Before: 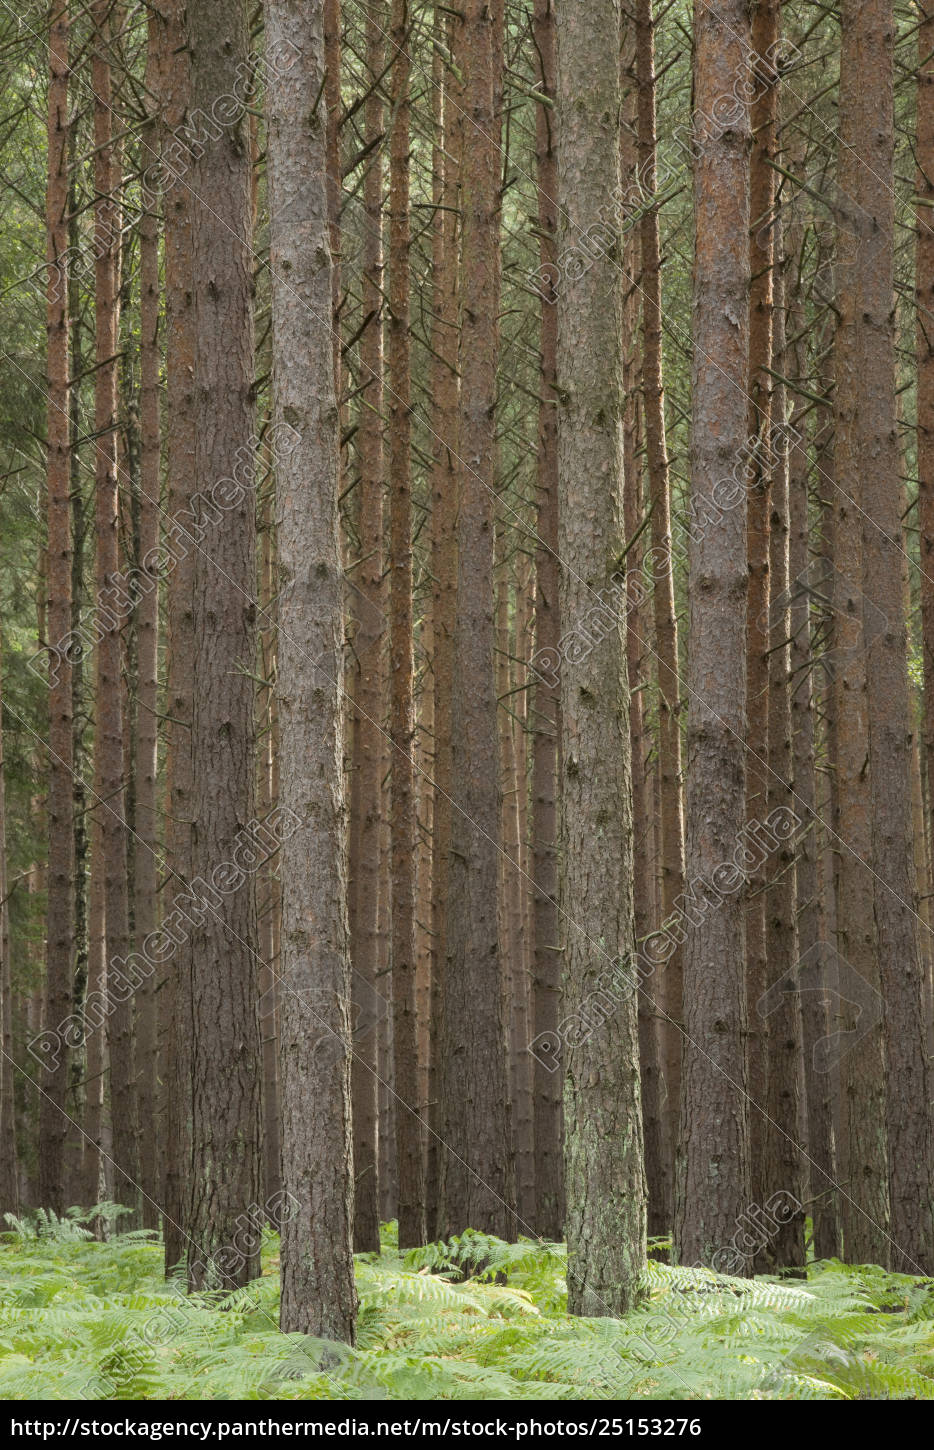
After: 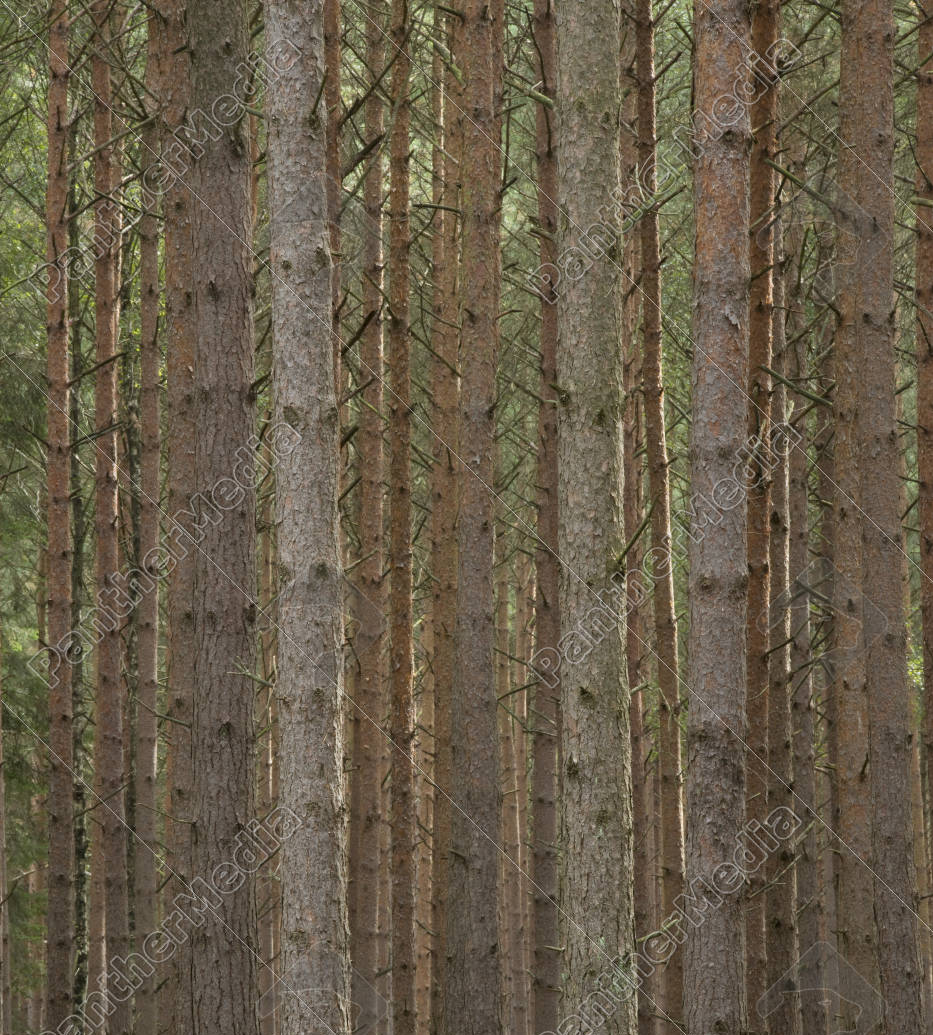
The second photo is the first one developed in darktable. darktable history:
crop: bottom 28.576%
bloom: size 5%, threshold 95%, strength 15%
